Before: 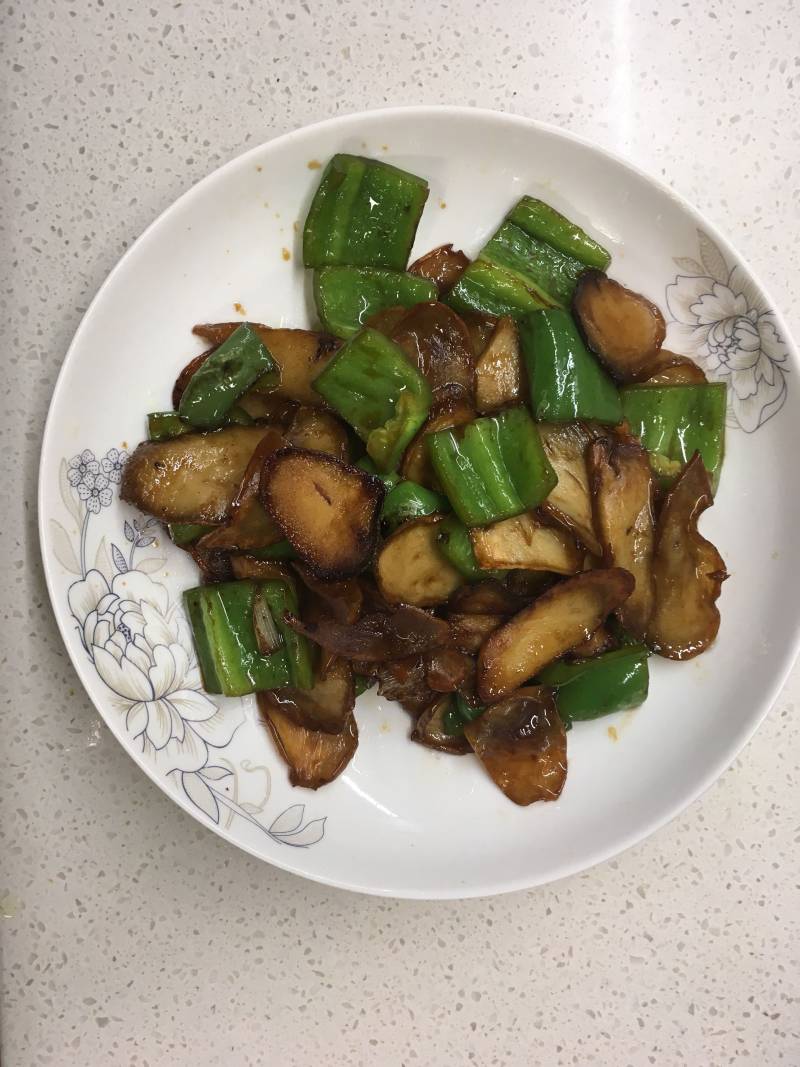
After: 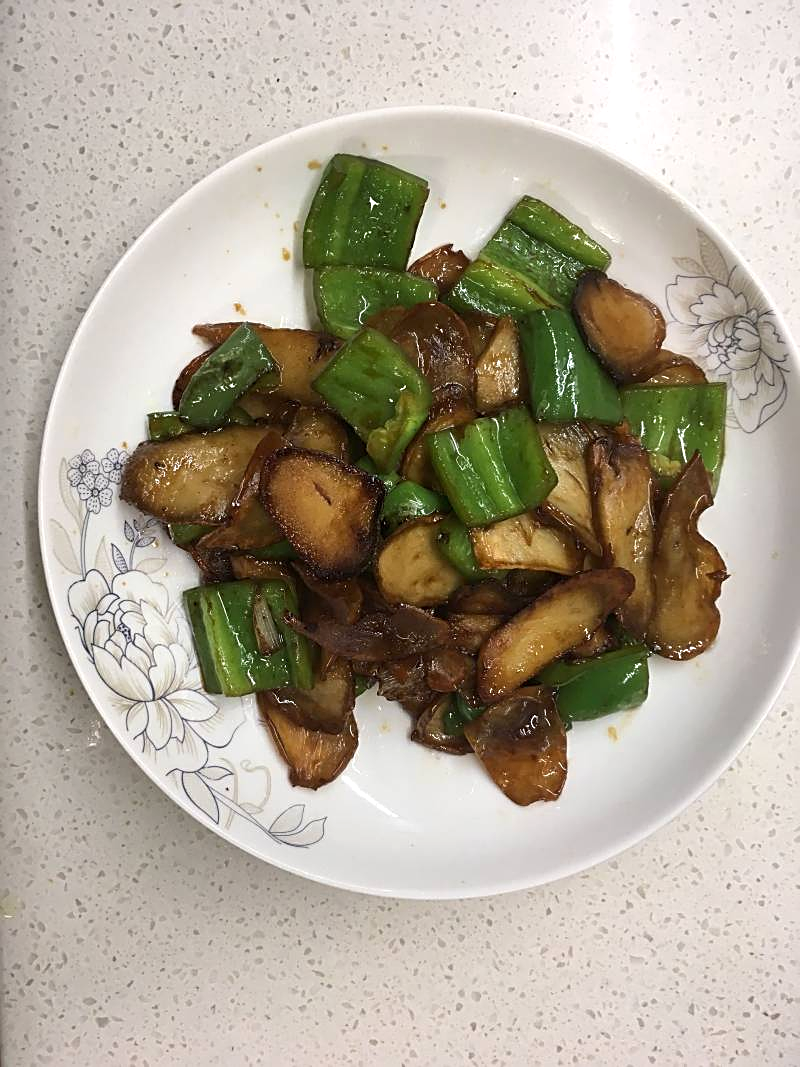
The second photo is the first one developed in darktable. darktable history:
exposure: black level correction 0.001, exposure 0.14 EV, compensate highlight preservation false
sharpen: on, module defaults
